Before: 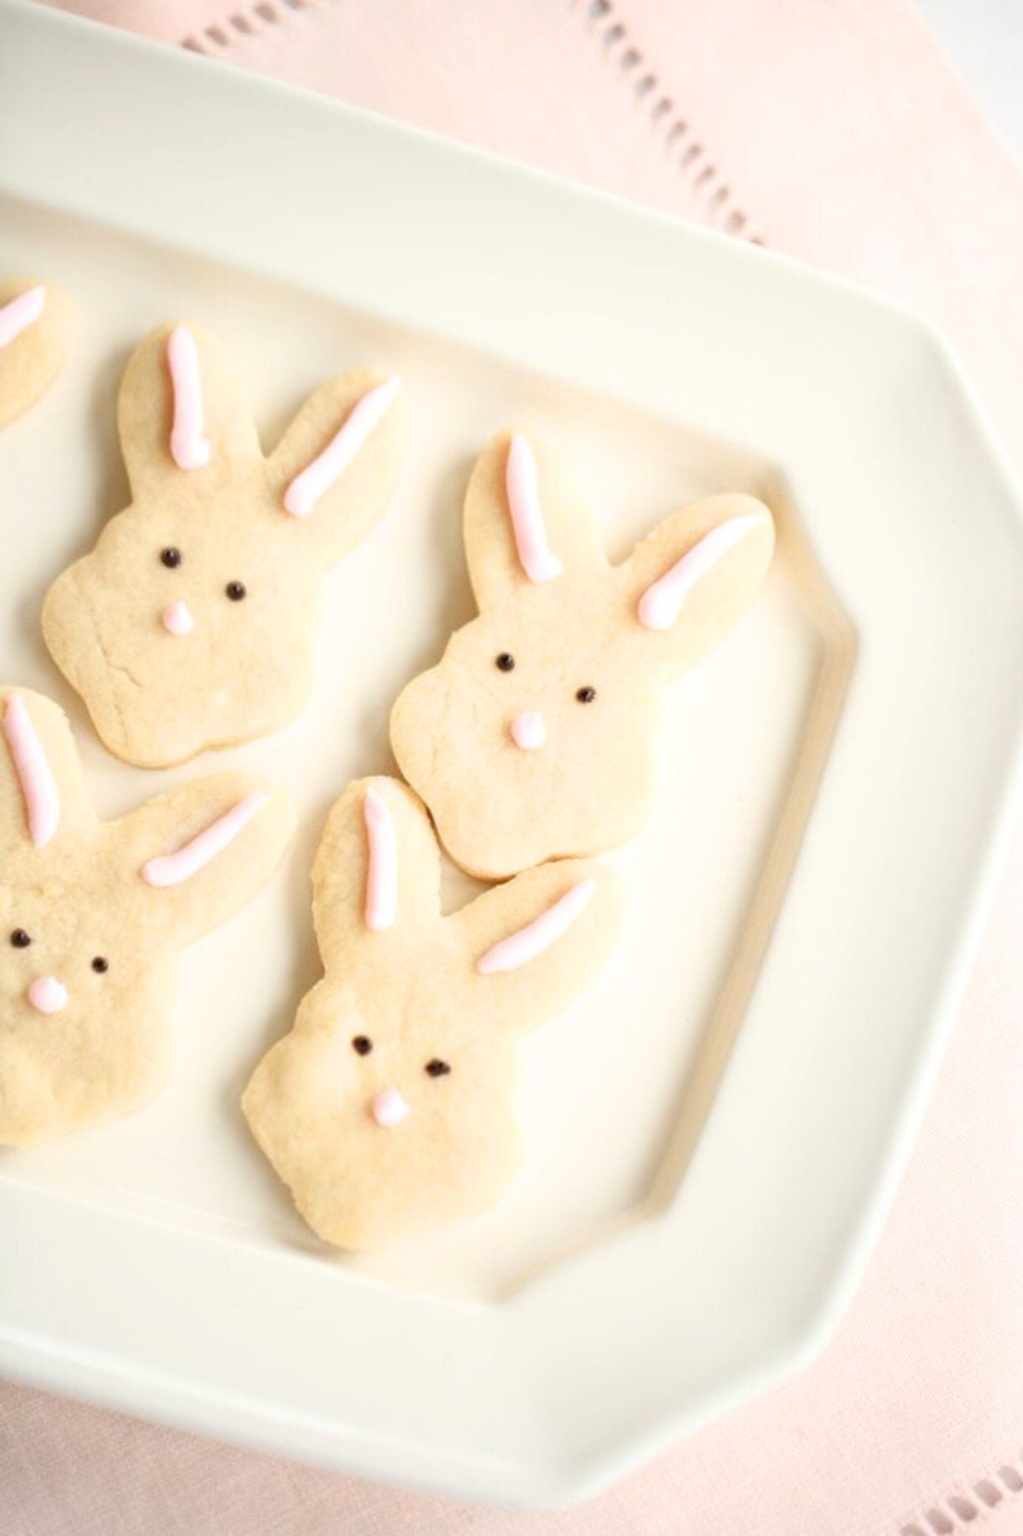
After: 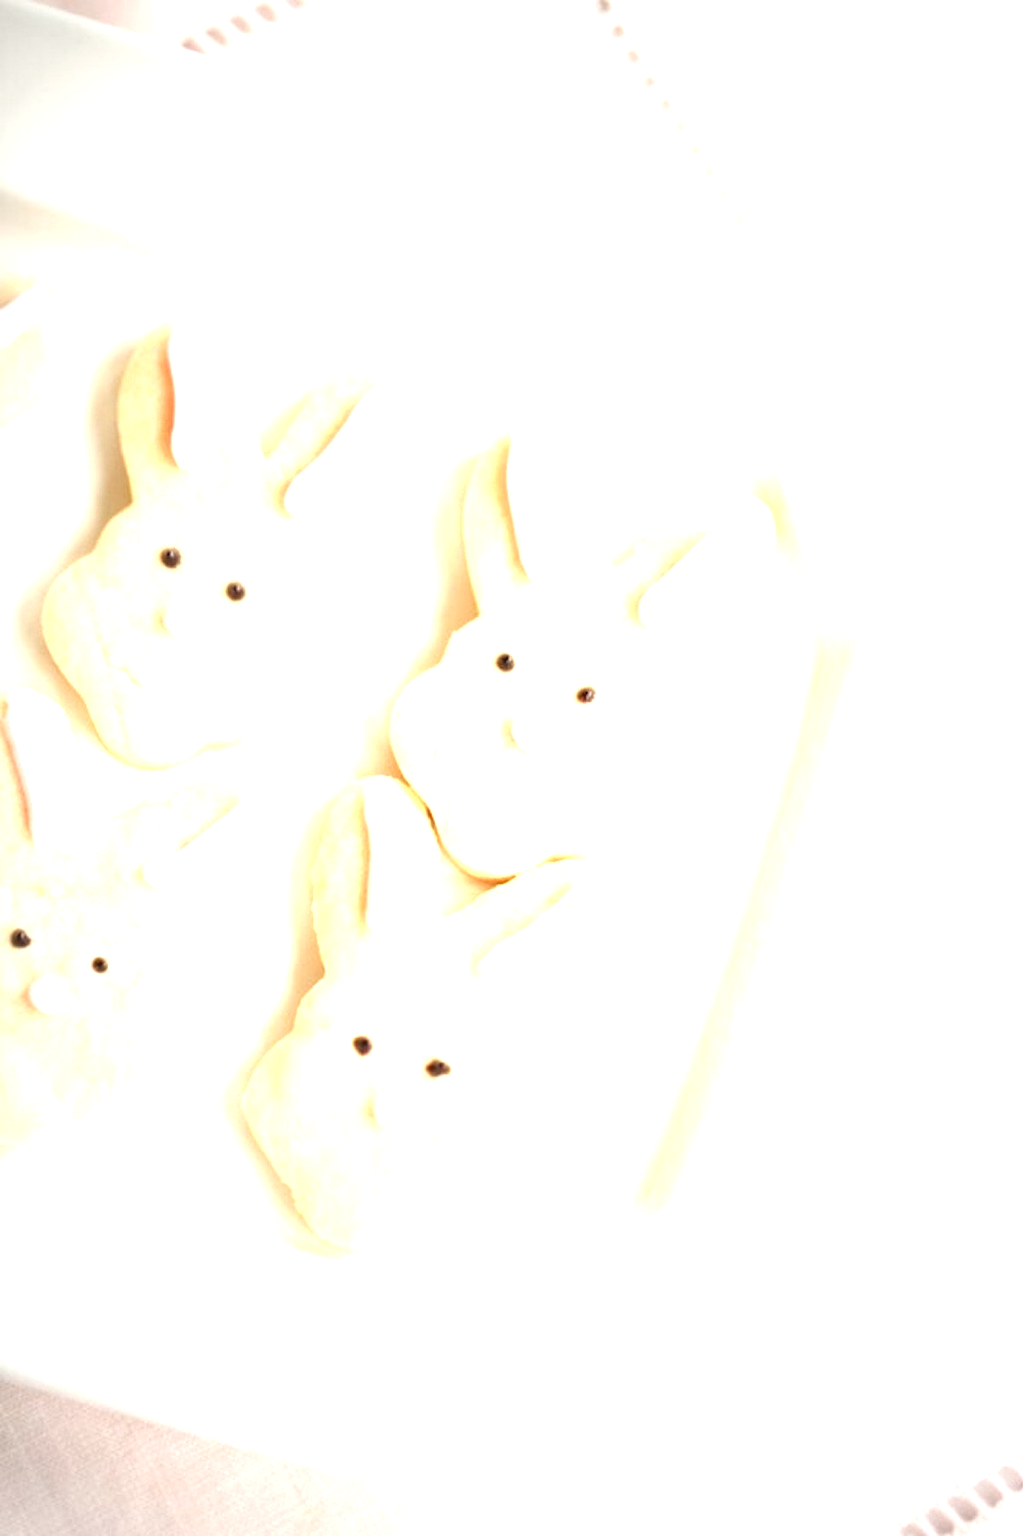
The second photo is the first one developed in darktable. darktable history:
vignetting: brightness -0.395, saturation -0.306, automatic ratio true
exposure: black level correction 0, exposure 1.2 EV, compensate exposure bias true, compensate highlight preservation false
tone equalizer: on, module defaults
